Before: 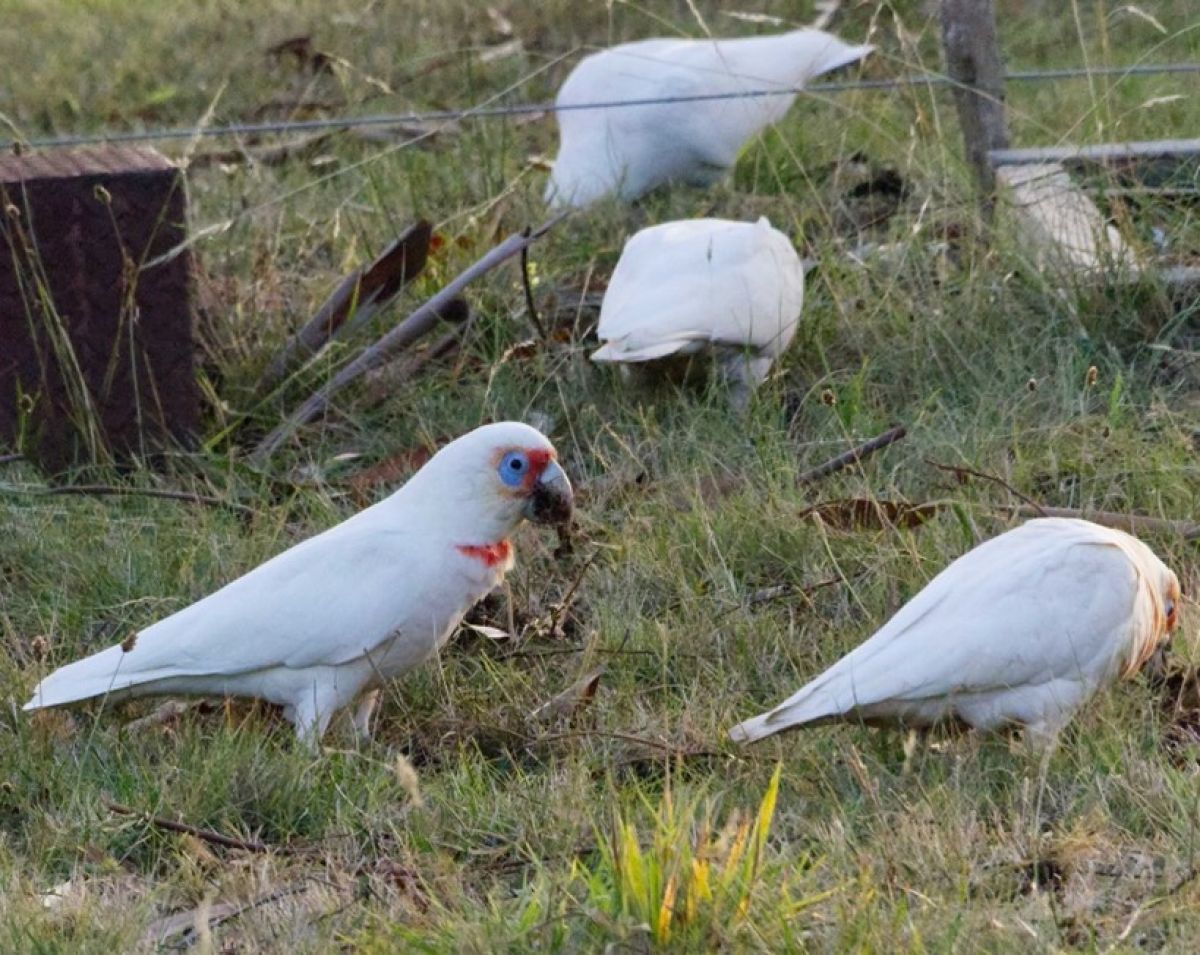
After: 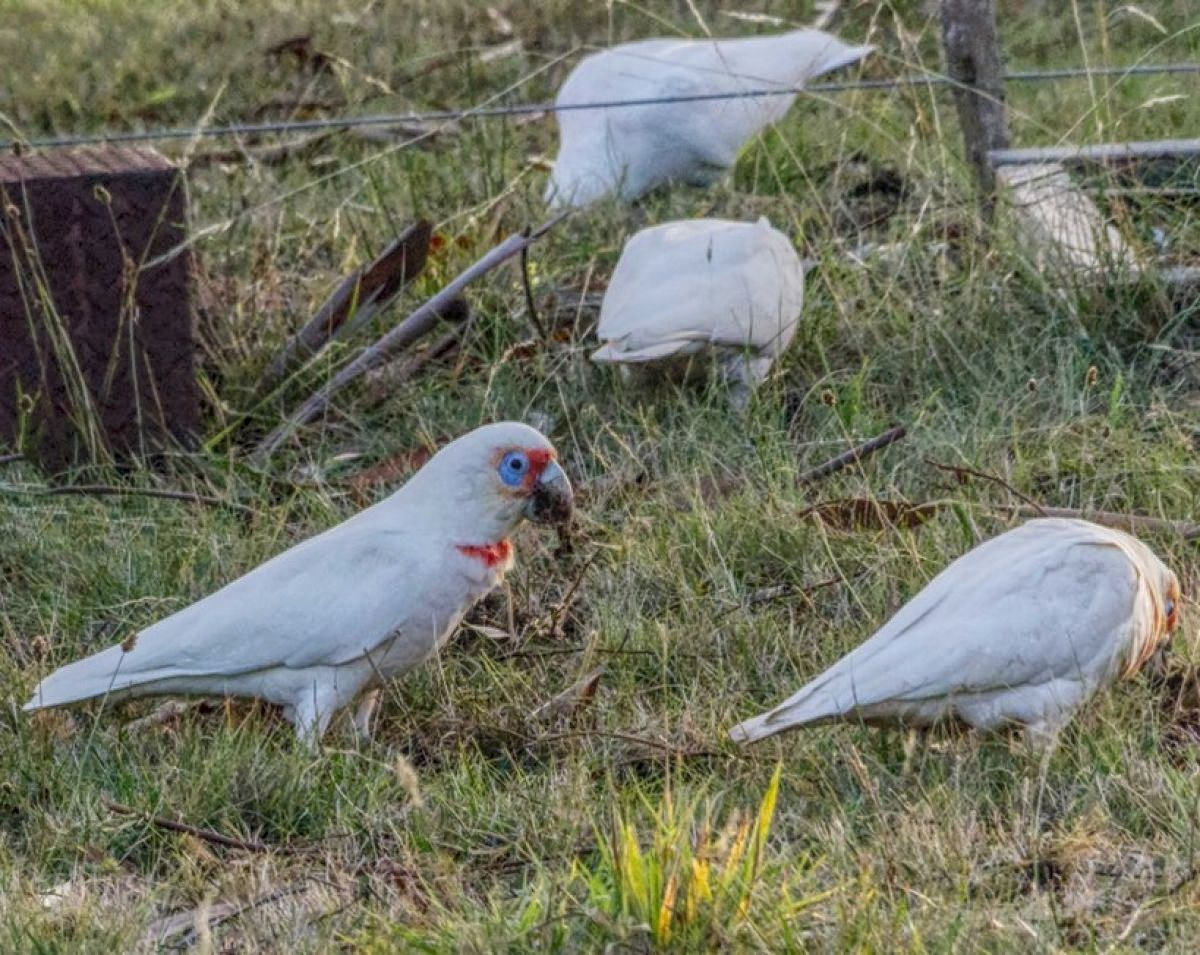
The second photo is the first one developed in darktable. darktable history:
bloom: size 9%, threshold 100%, strength 7%
local contrast: highlights 20%, shadows 30%, detail 200%, midtone range 0.2
